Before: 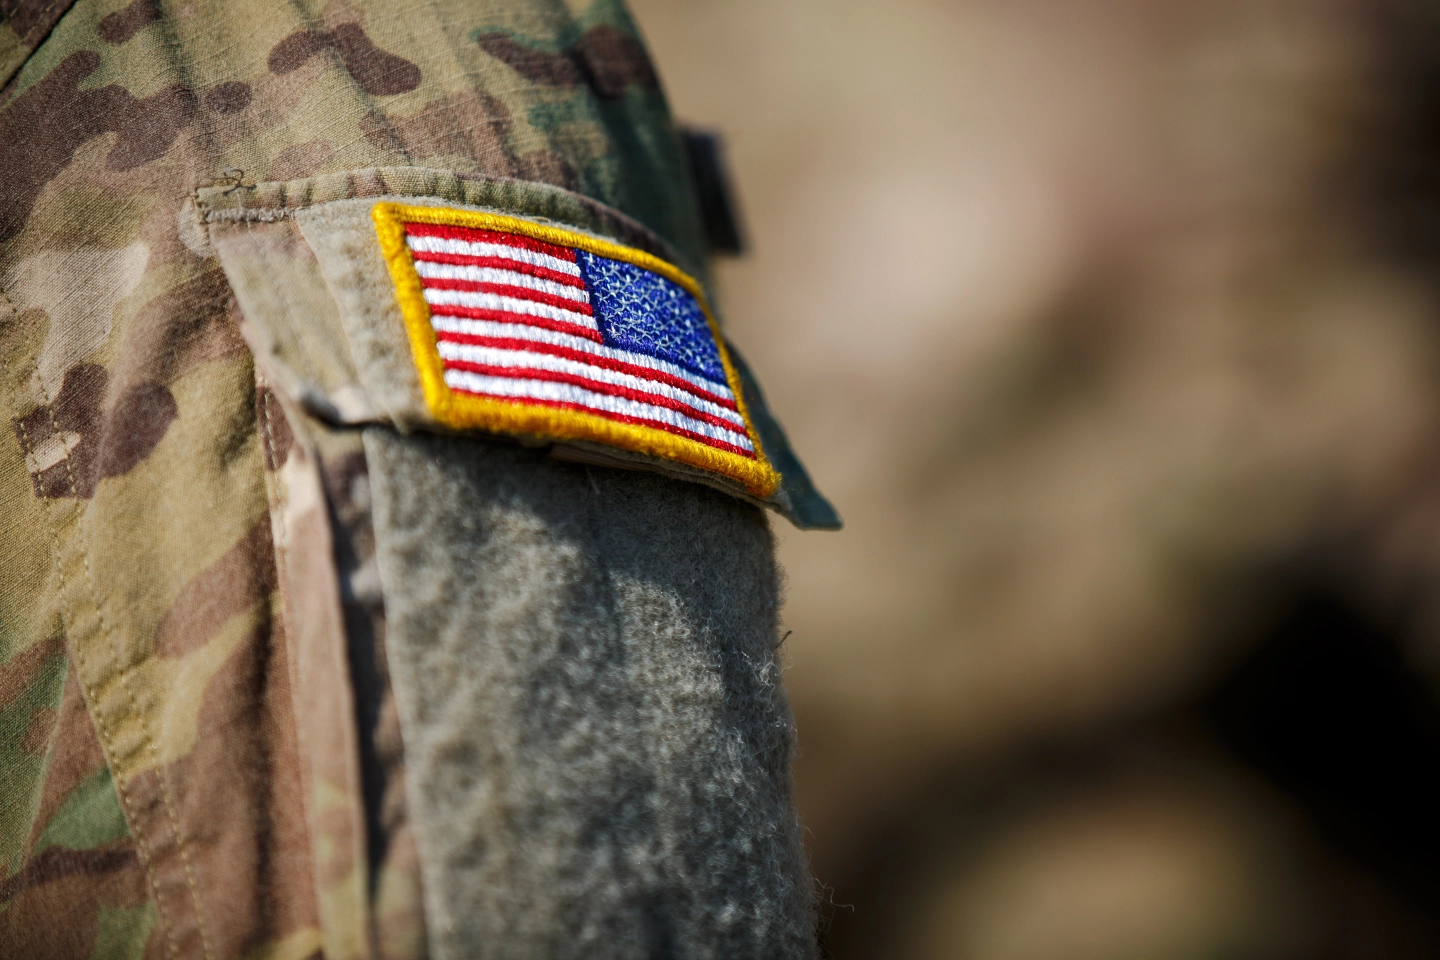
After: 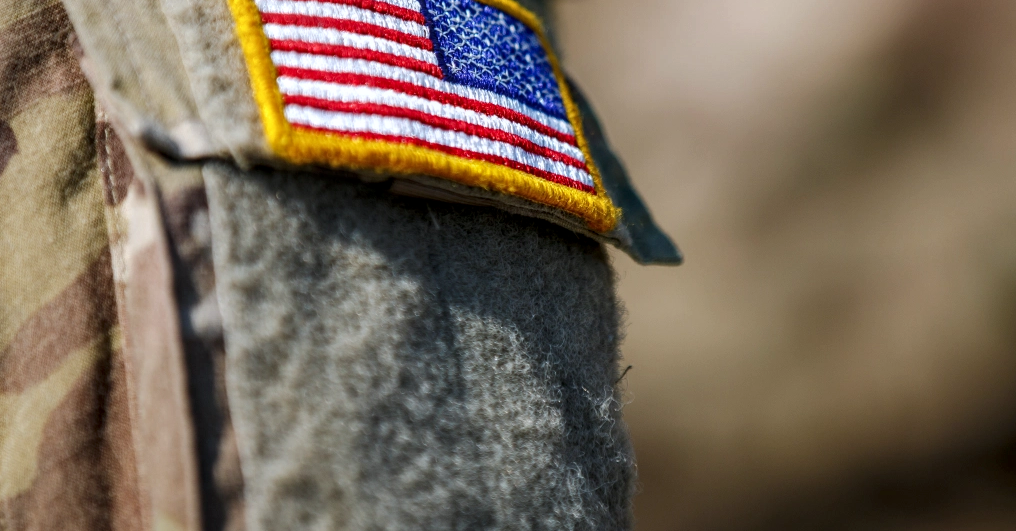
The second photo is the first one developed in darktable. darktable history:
white balance: red 0.98, blue 1.034
crop: left 11.123%, top 27.61%, right 18.3%, bottom 17.034%
local contrast: on, module defaults
